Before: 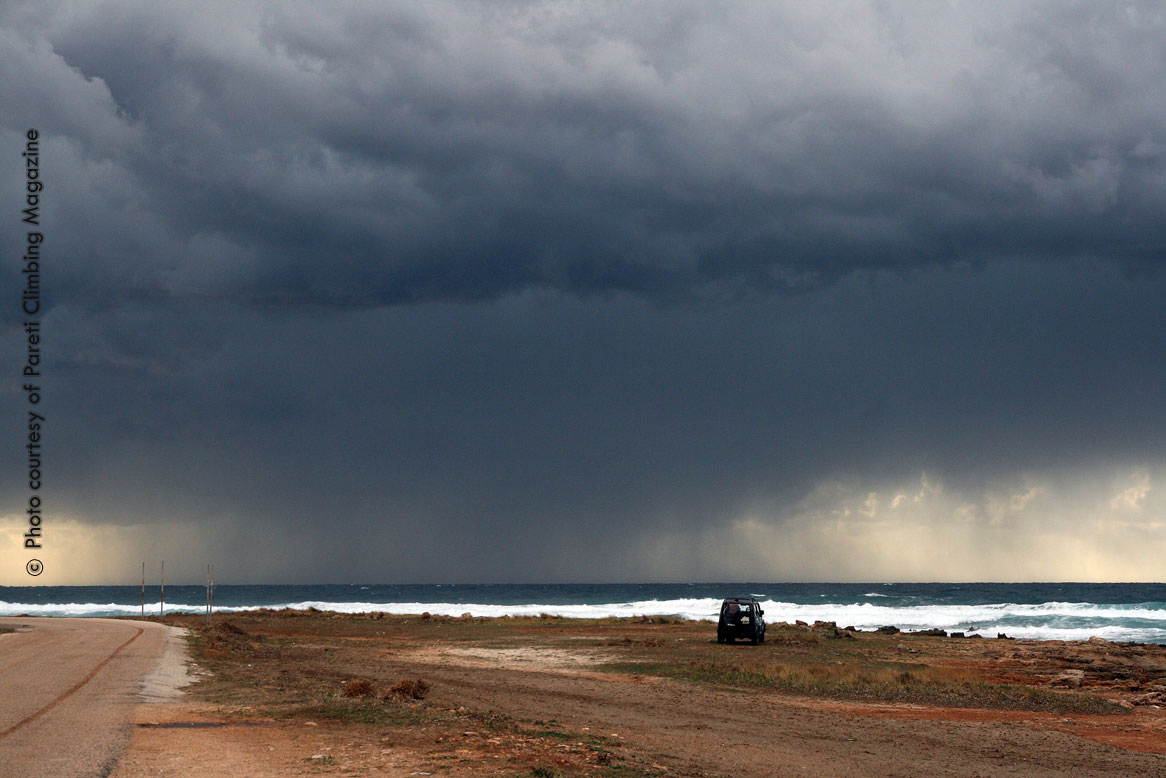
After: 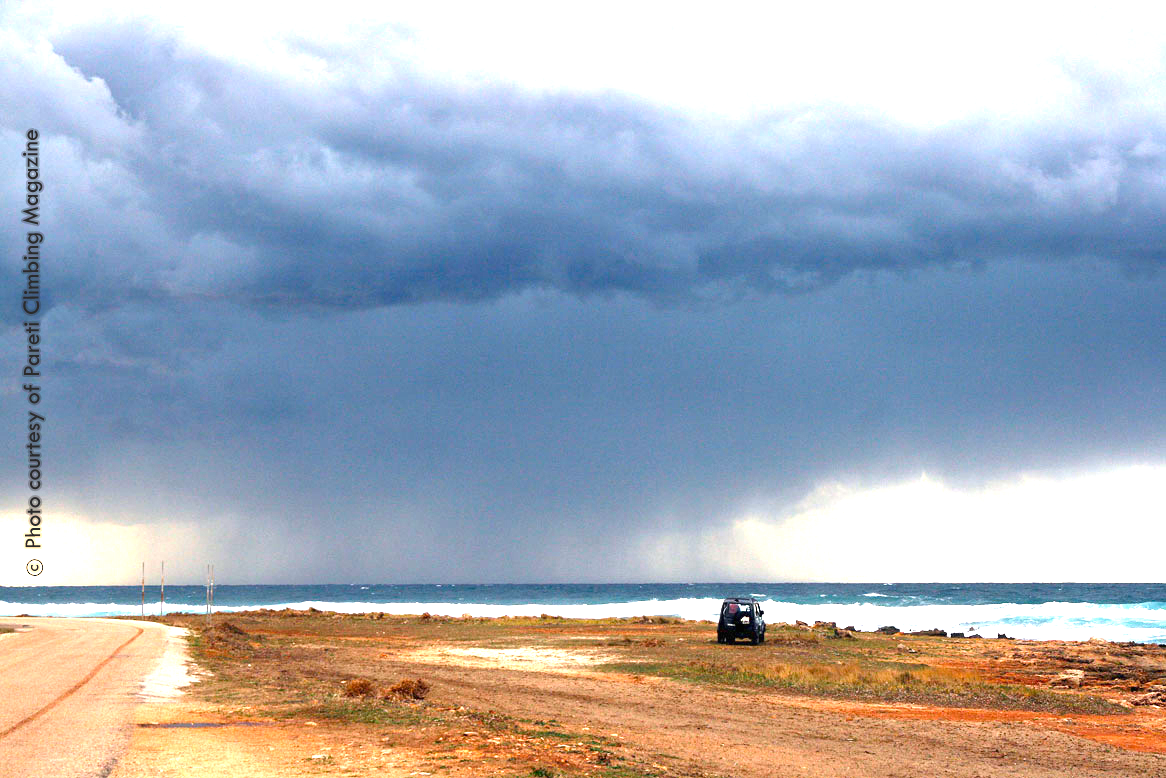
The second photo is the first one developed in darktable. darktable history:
exposure: black level correction 0, exposure 2 EV, compensate highlight preservation false
white balance: red 1.004, blue 1.024
color balance rgb: perceptual saturation grading › global saturation 20%, global vibrance 20%
